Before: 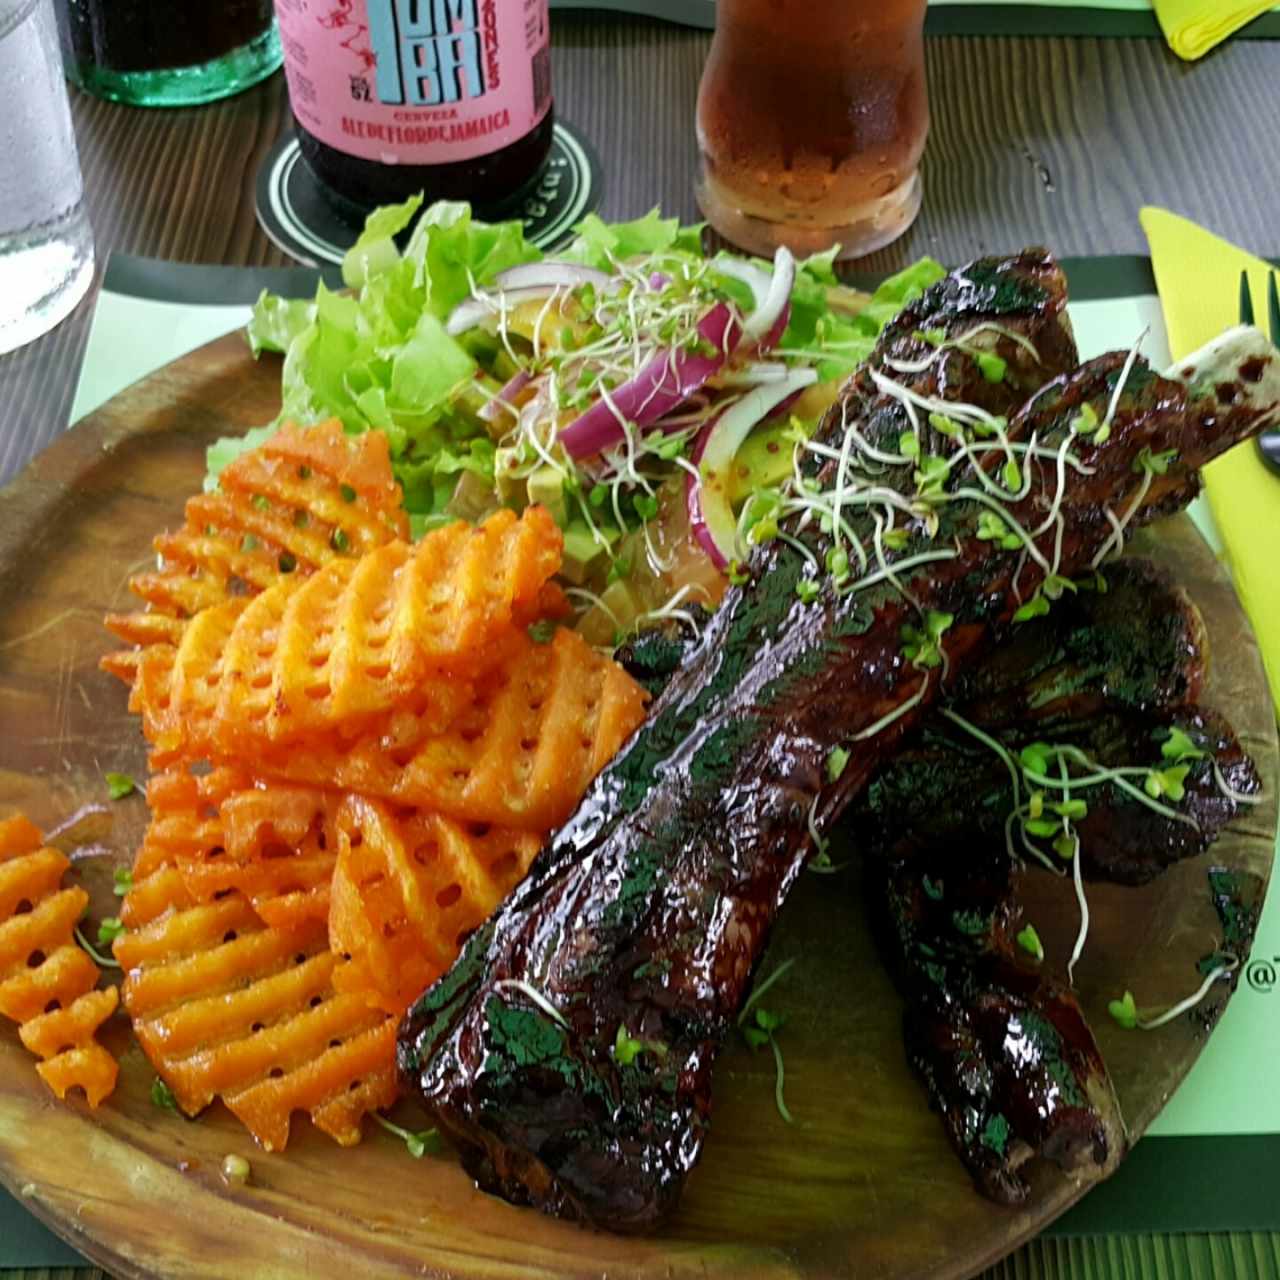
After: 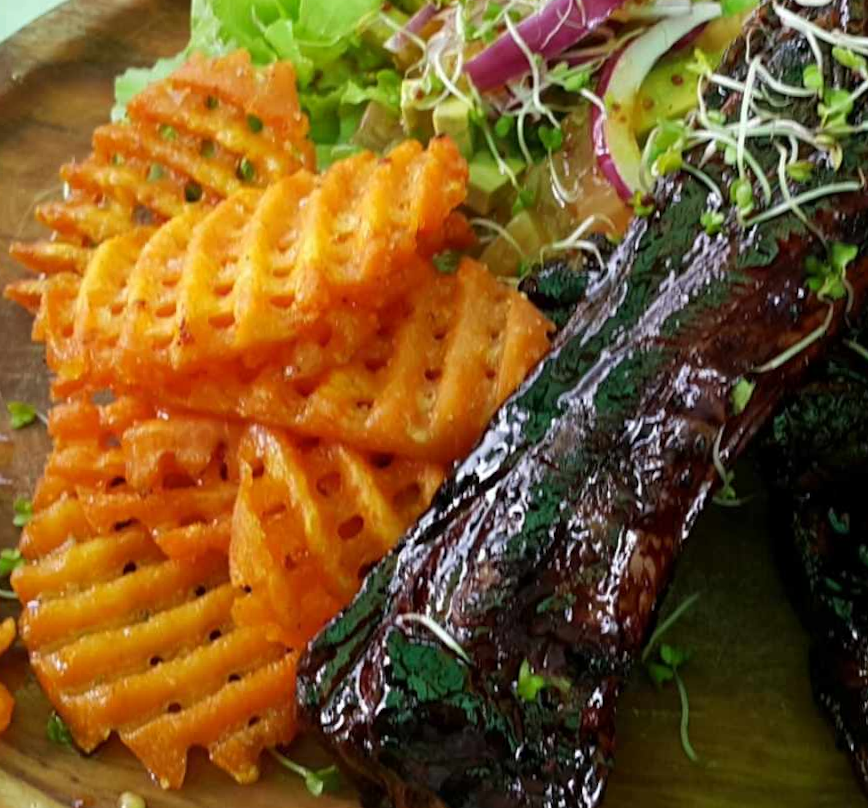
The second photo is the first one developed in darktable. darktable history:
crop: left 6.488%, top 27.668%, right 24.183%, bottom 8.656%
rotate and perspective: rotation 0.226°, lens shift (vertical) -0.042, crop left 0.023, crop right 0.982, crop top 0.006, crop bottom 0.994
